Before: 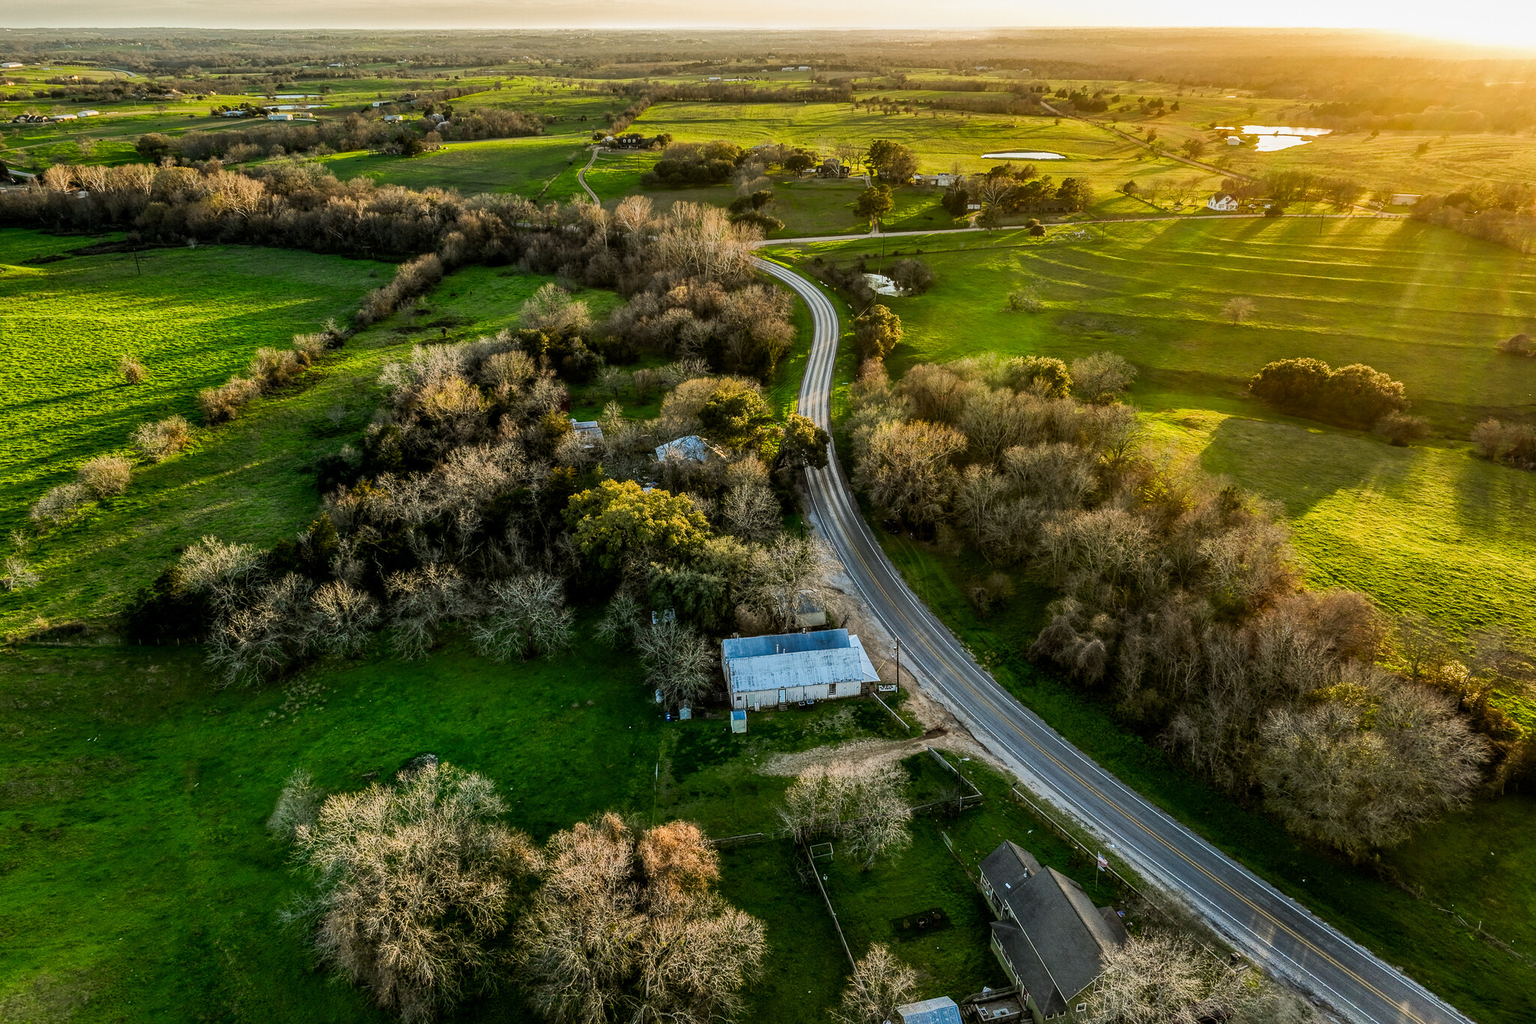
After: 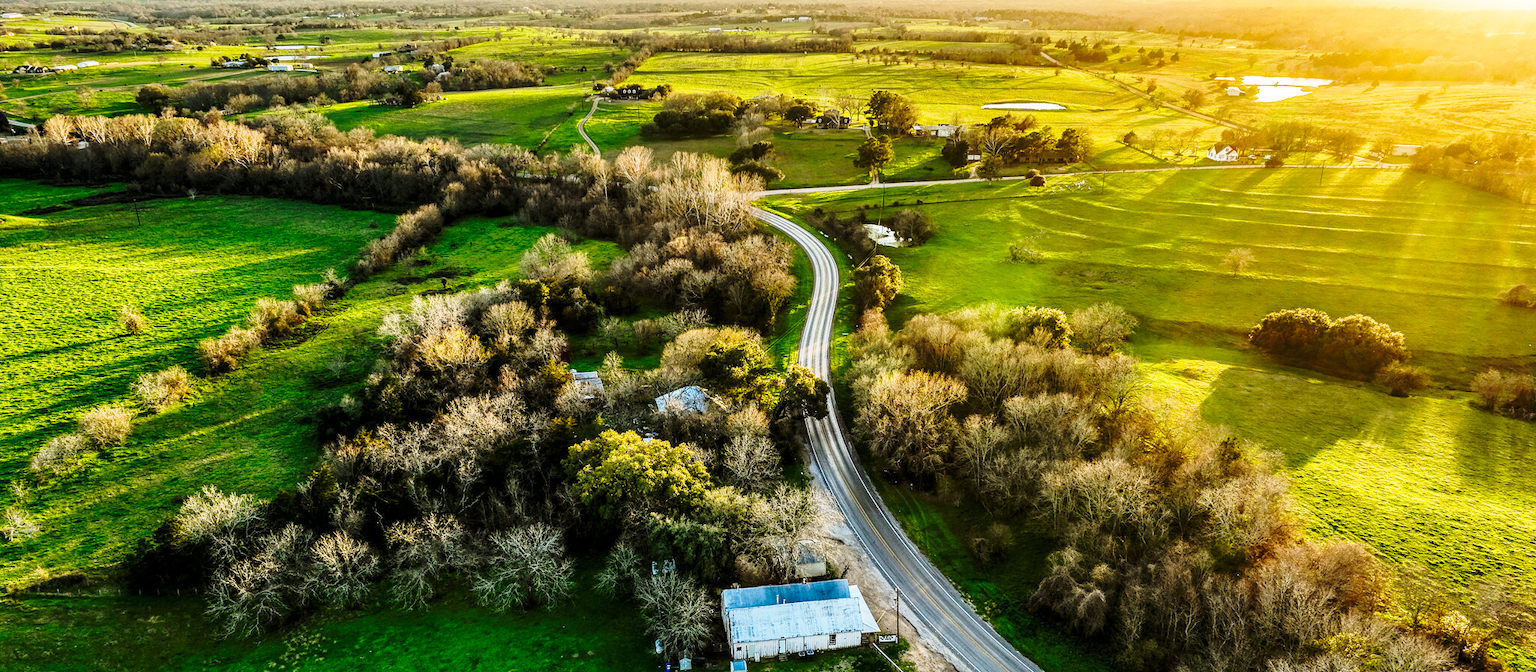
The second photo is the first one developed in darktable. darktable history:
base curve: curves: ch0 [(0, 0) (0.032, 0.037) (0.105, 0.228) (0.435, 0.76) (0.856, 0.983) (1, 1)], preserve colors none
crop and rotate: top 4.848%, bottom 29.503%
